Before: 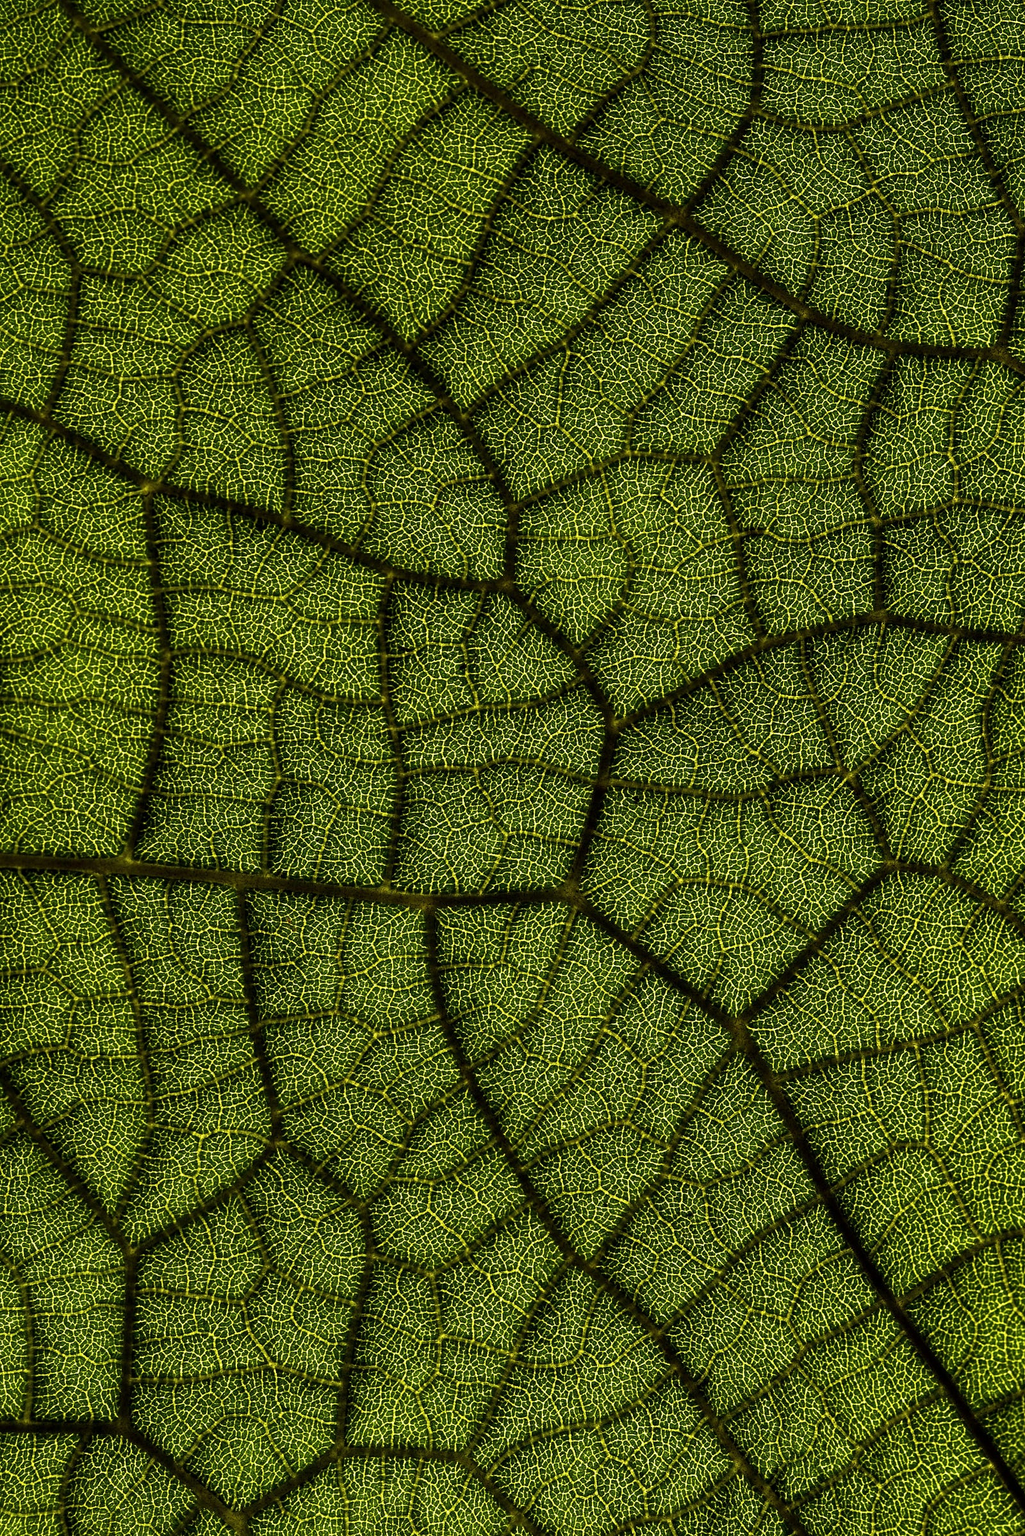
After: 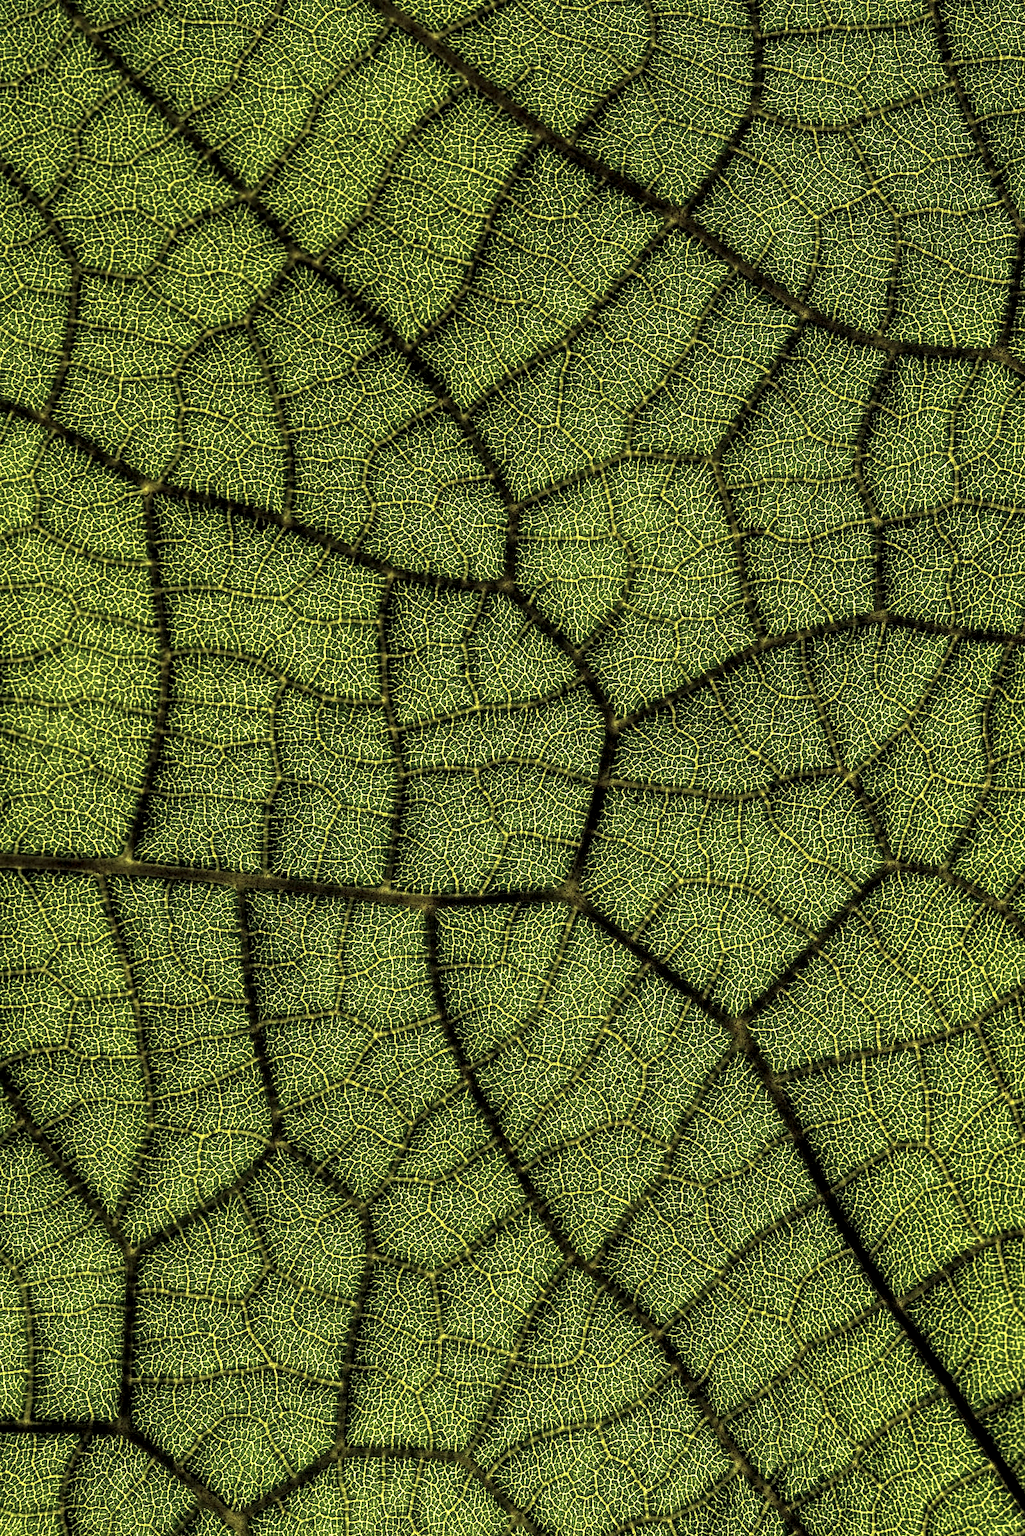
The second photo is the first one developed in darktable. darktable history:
contrast brightness saturation: brightness 0.151
tone curve: curves: ch0 [(0, 0) (0.003, 0.032) (0.011, 0.034) (0.025, 0.039) (0.044, 0.055) (0.069, 0.078) (0.1, 0.111) (0.136, 0.147) (0.177, 0.191) (0.224, 0.238) (0.277, 0.291) (0.335, 0.35) (0.399, 0.41) (0.468, 0.48) (0.543, 0.547) (0.623, 0.621) (0.709, 0.699) (0.801, 0.789) (0.898, 0.884) (1, 1)], color space Lab, independent channels, preserve colors none
local contrast: highlights 60%, shadows 63%, detail 160%
color calibration: illuminant custom, x 0.347, y 0.364, temperature 4913.86 K
